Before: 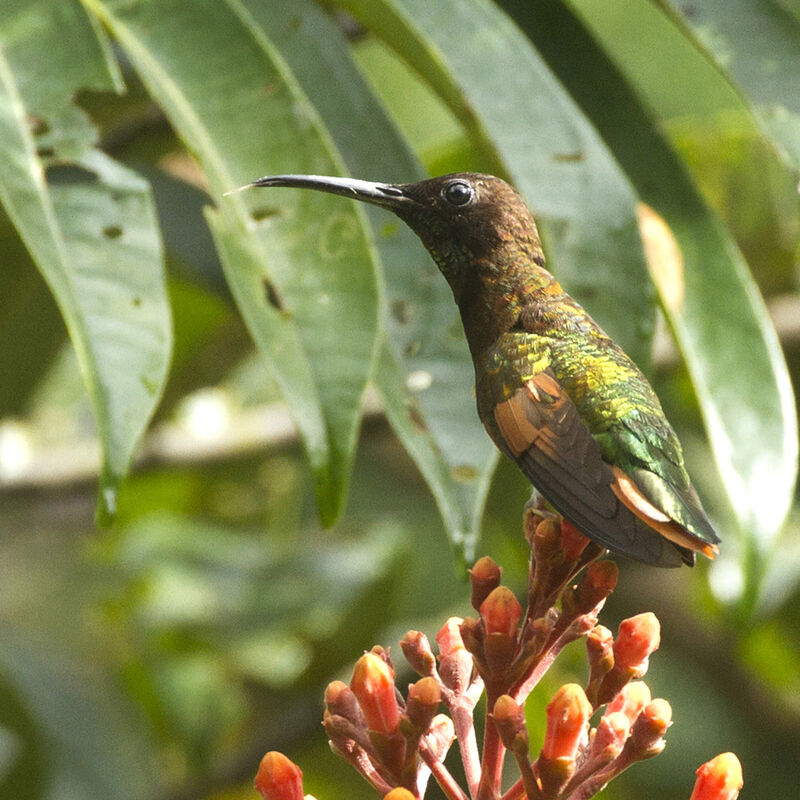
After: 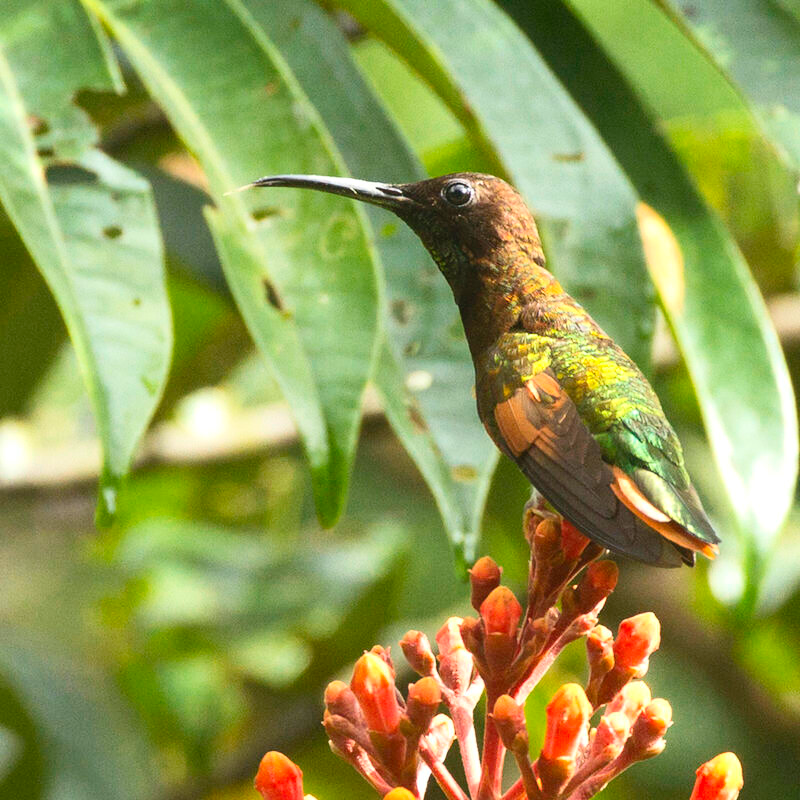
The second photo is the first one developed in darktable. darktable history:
contrast brightness saturation: contrast 0.2, brightness 0.159, saturation 0.23
